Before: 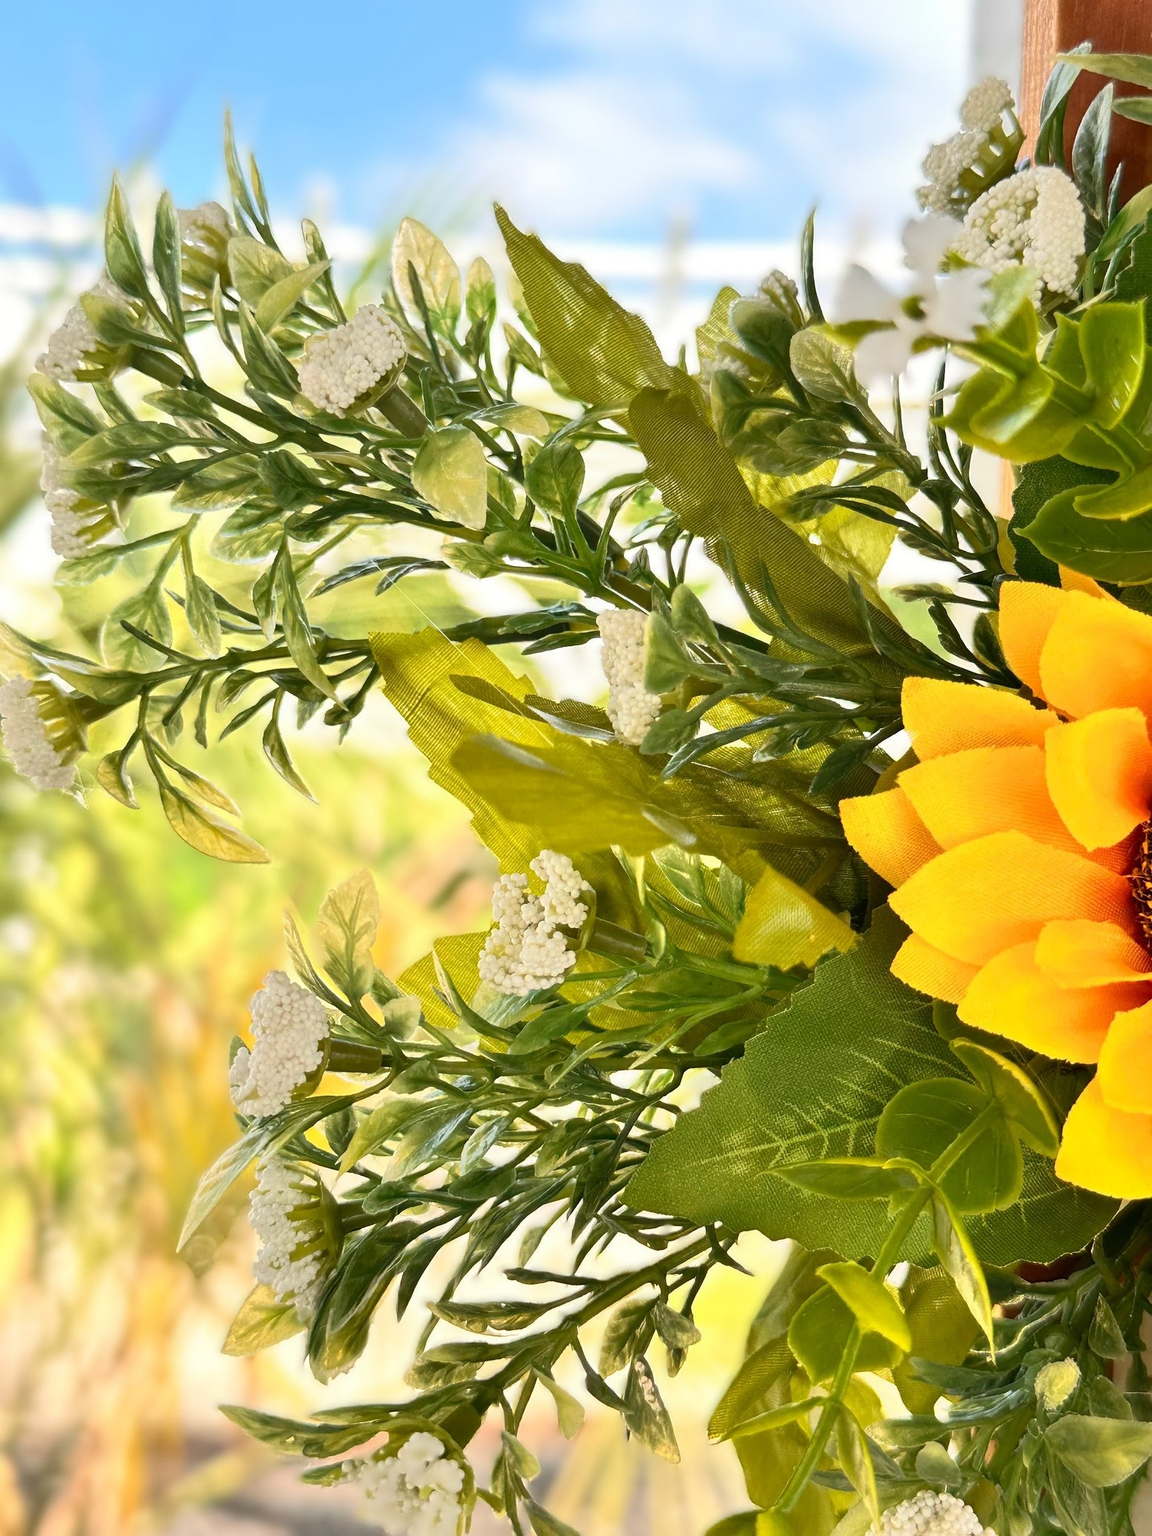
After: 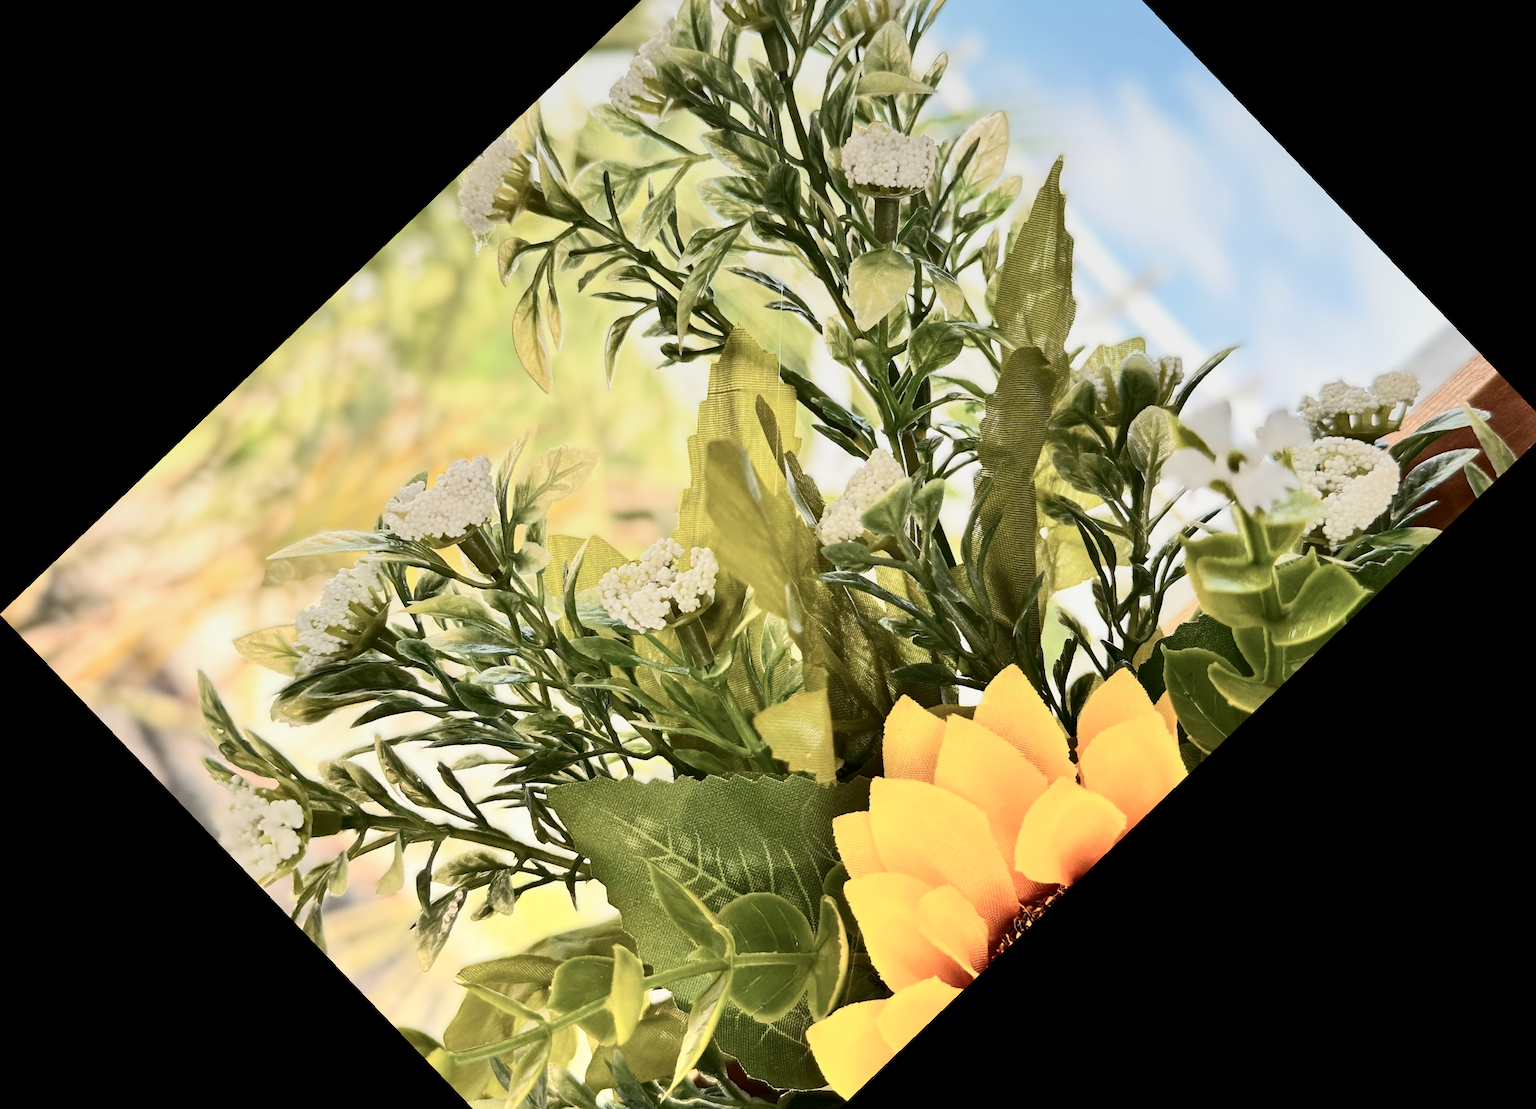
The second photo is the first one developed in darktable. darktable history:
crop and rotate: angle -46.26°, top 16.234%, right 0.912%, bottom 11.704%
haze removal: compatibility mode true, adaptive false
base curve: curves: ch0 [(0, 0) (0.262, 0.32) (0.722, 0.705) (1, 1)]
contrast brightness saturation: contrast 0.25, saturation -0.31
graduated density: on, module defaults
